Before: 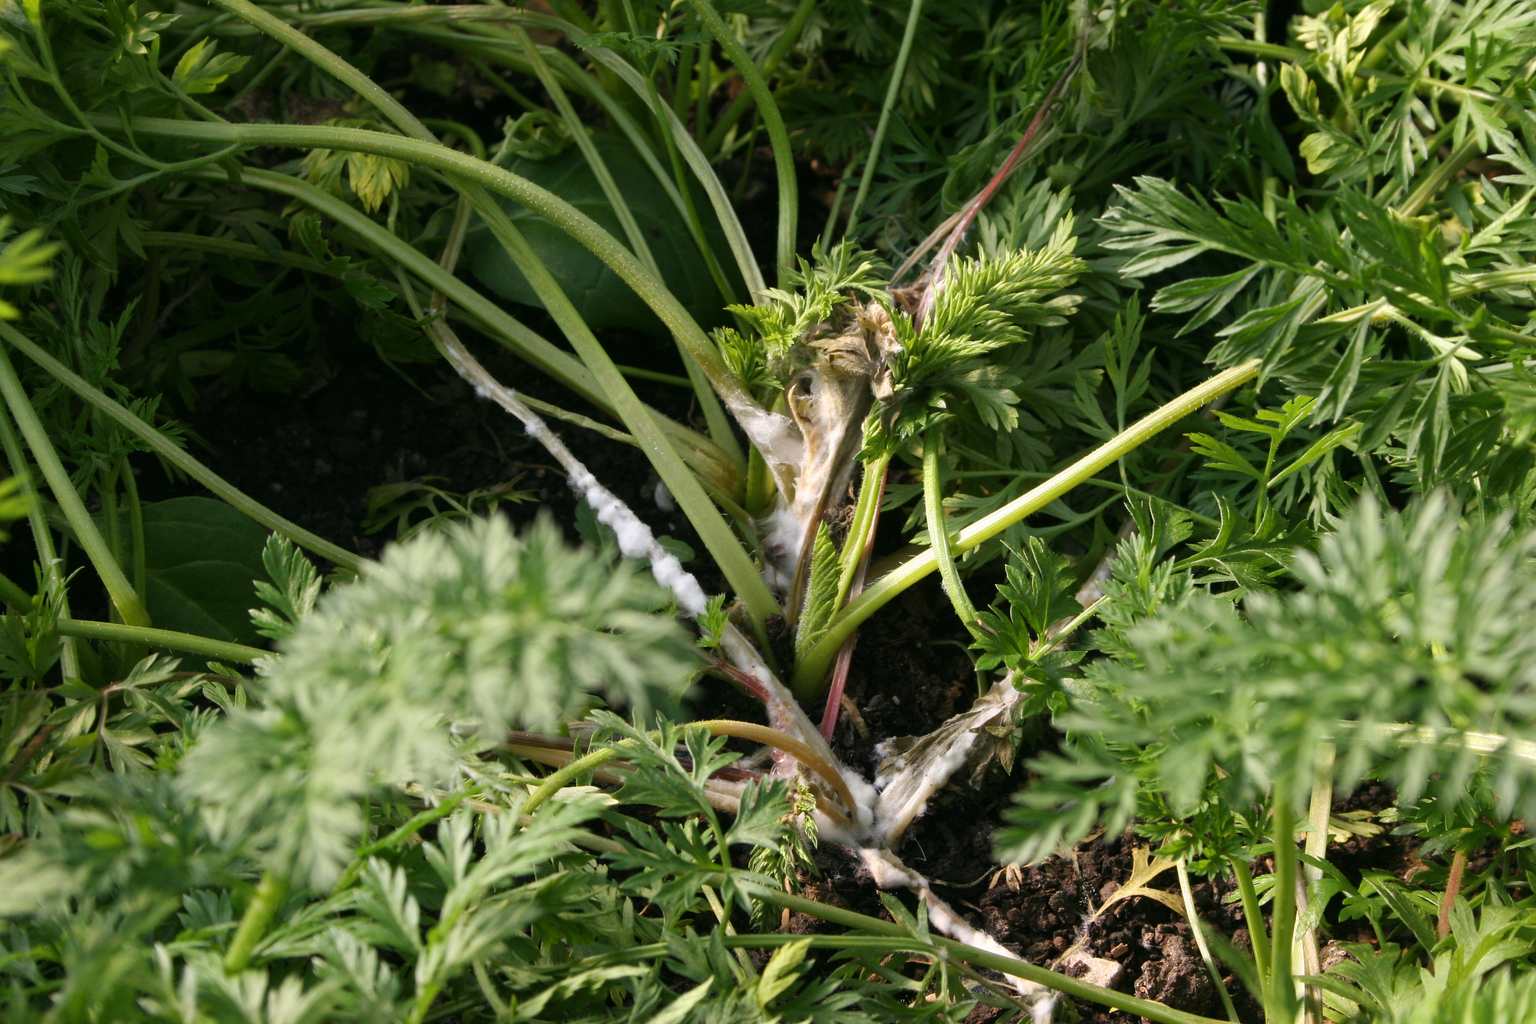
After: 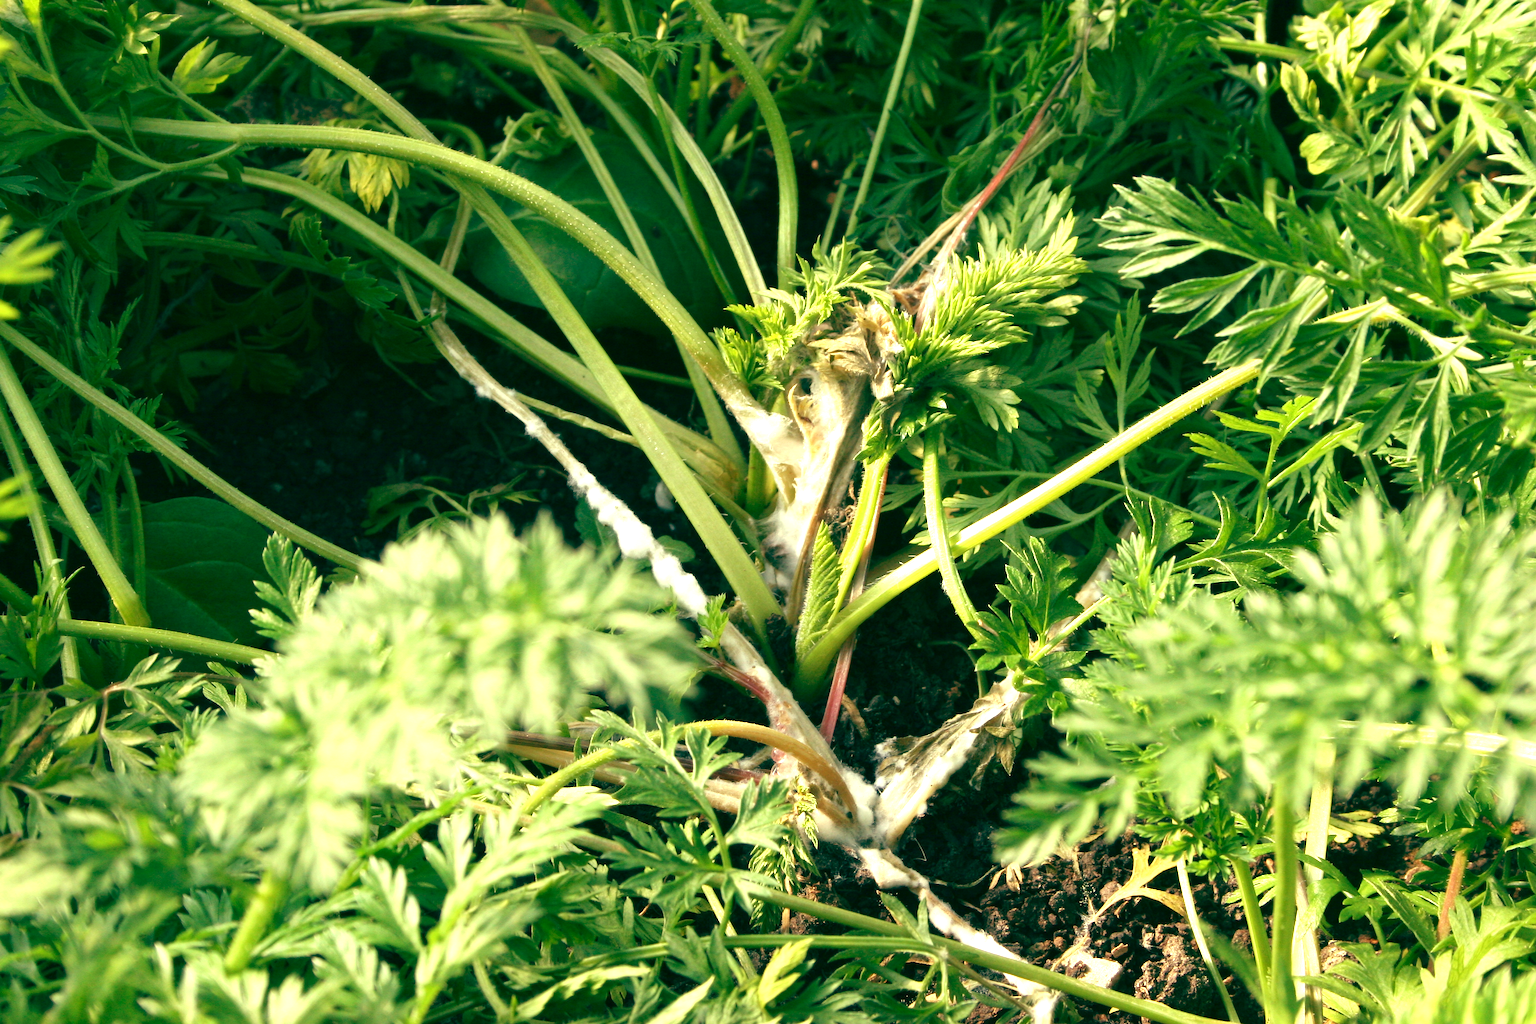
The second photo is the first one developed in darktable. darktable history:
white balance: red 0.982, blue 1.018
color balance: mode lift, gamma, gain (sRGB), lift [1, 0.69, 1, 1], gamma [1, 1.482, 1, 1], gain [1, 1, 1, 0.802]
exposure: black level correction 0, exposure 1.2 EV, compensate highlight preservation false
